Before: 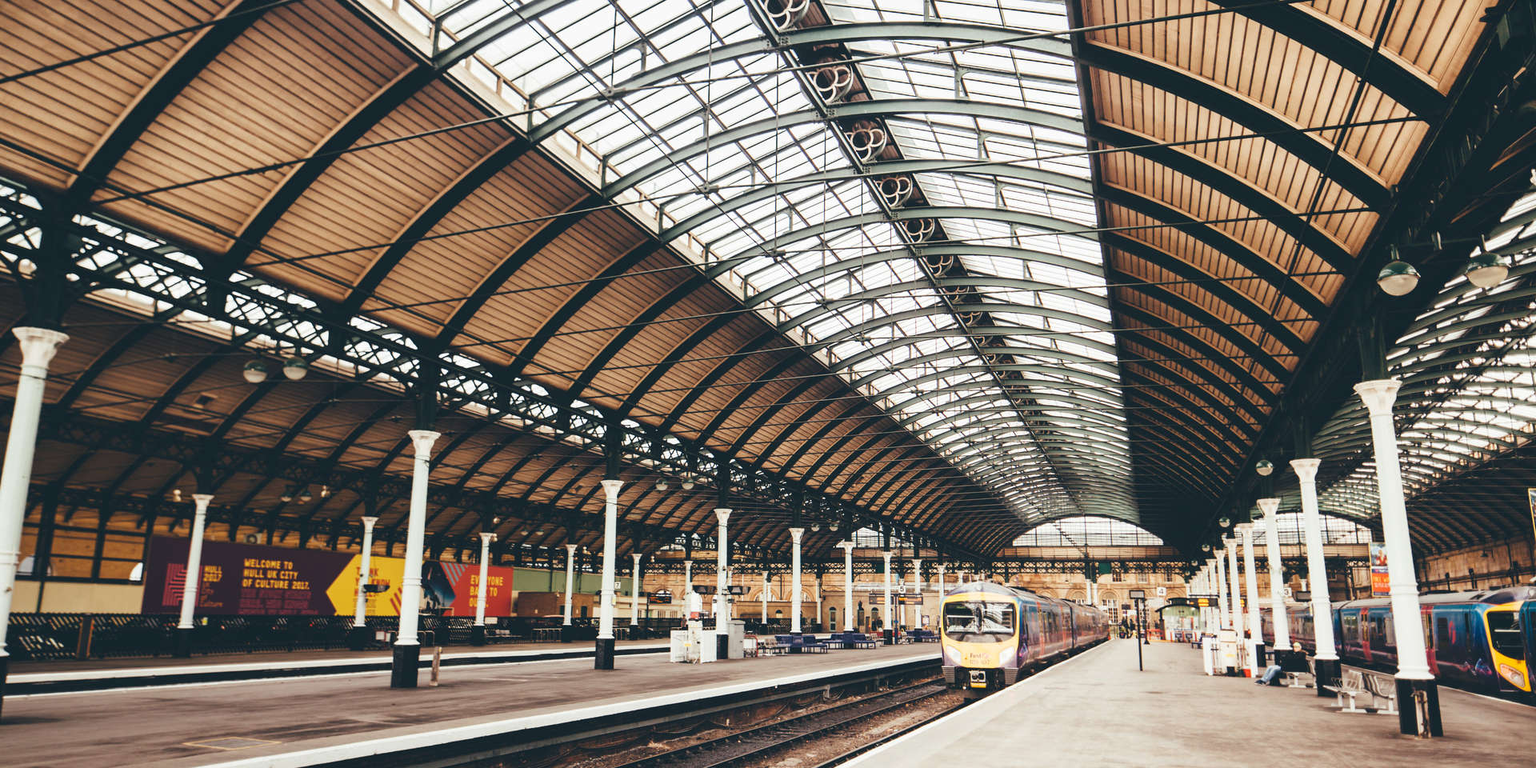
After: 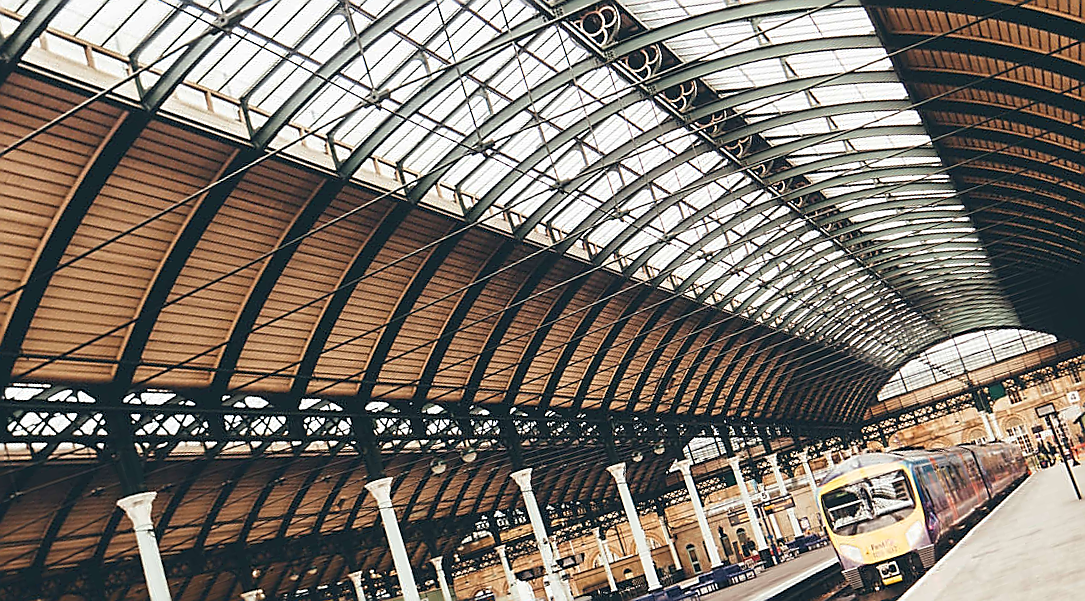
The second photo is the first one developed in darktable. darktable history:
sharpen: radius 1.403, amount 1.234, threshold 0.819
crop and rotate: angle 18.27°, left 6.958%, right 3.937%, bottom 1.181%
